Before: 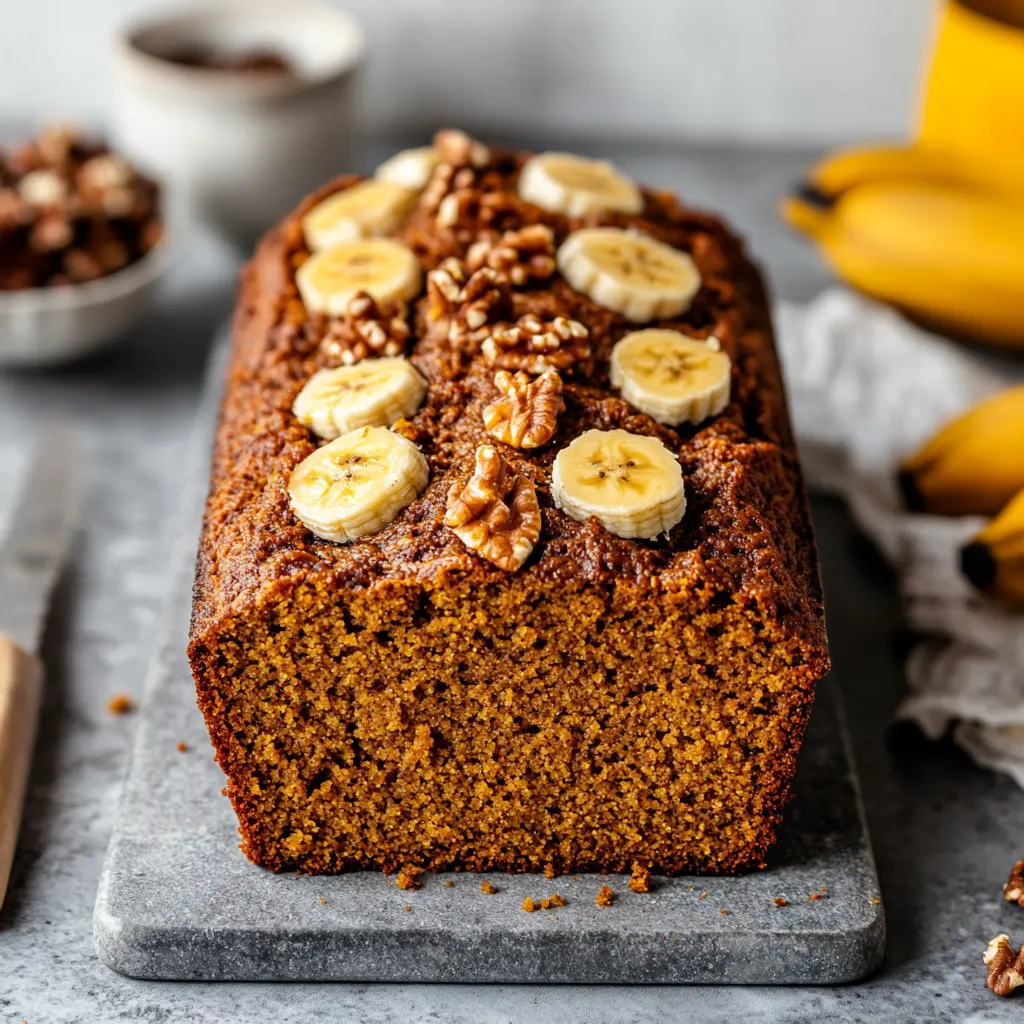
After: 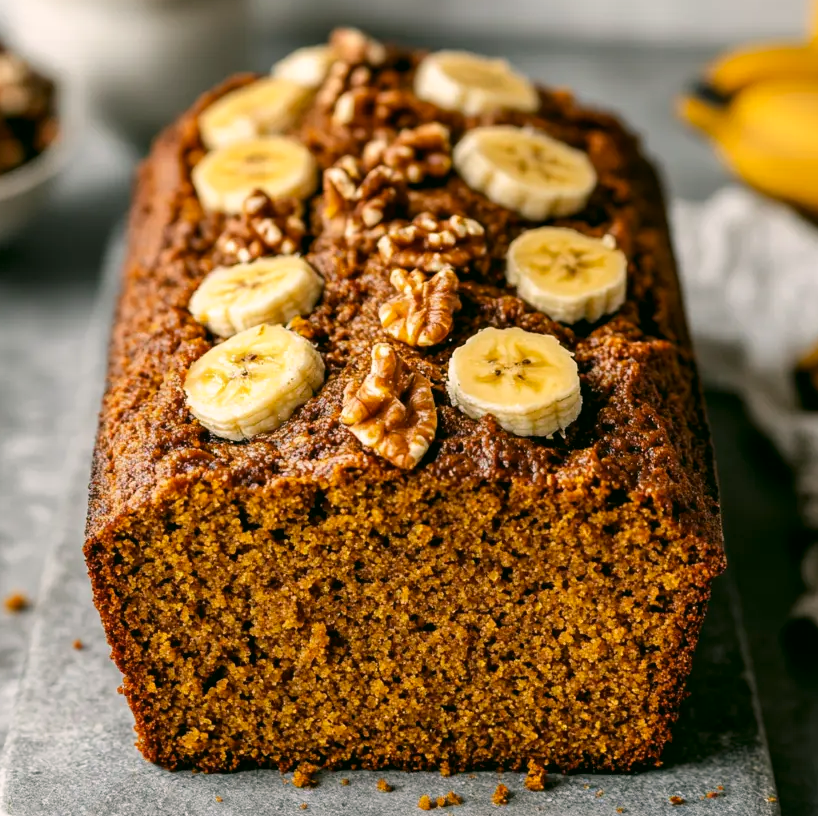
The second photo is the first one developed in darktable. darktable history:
color correction: highlights a* 4.46, highlights b* 4.92, shadows a* -8.28, shadows b* 4.95
crop and rotate: left 10.188%, top 10.052%, right 9.908%, bottom 10.205%
